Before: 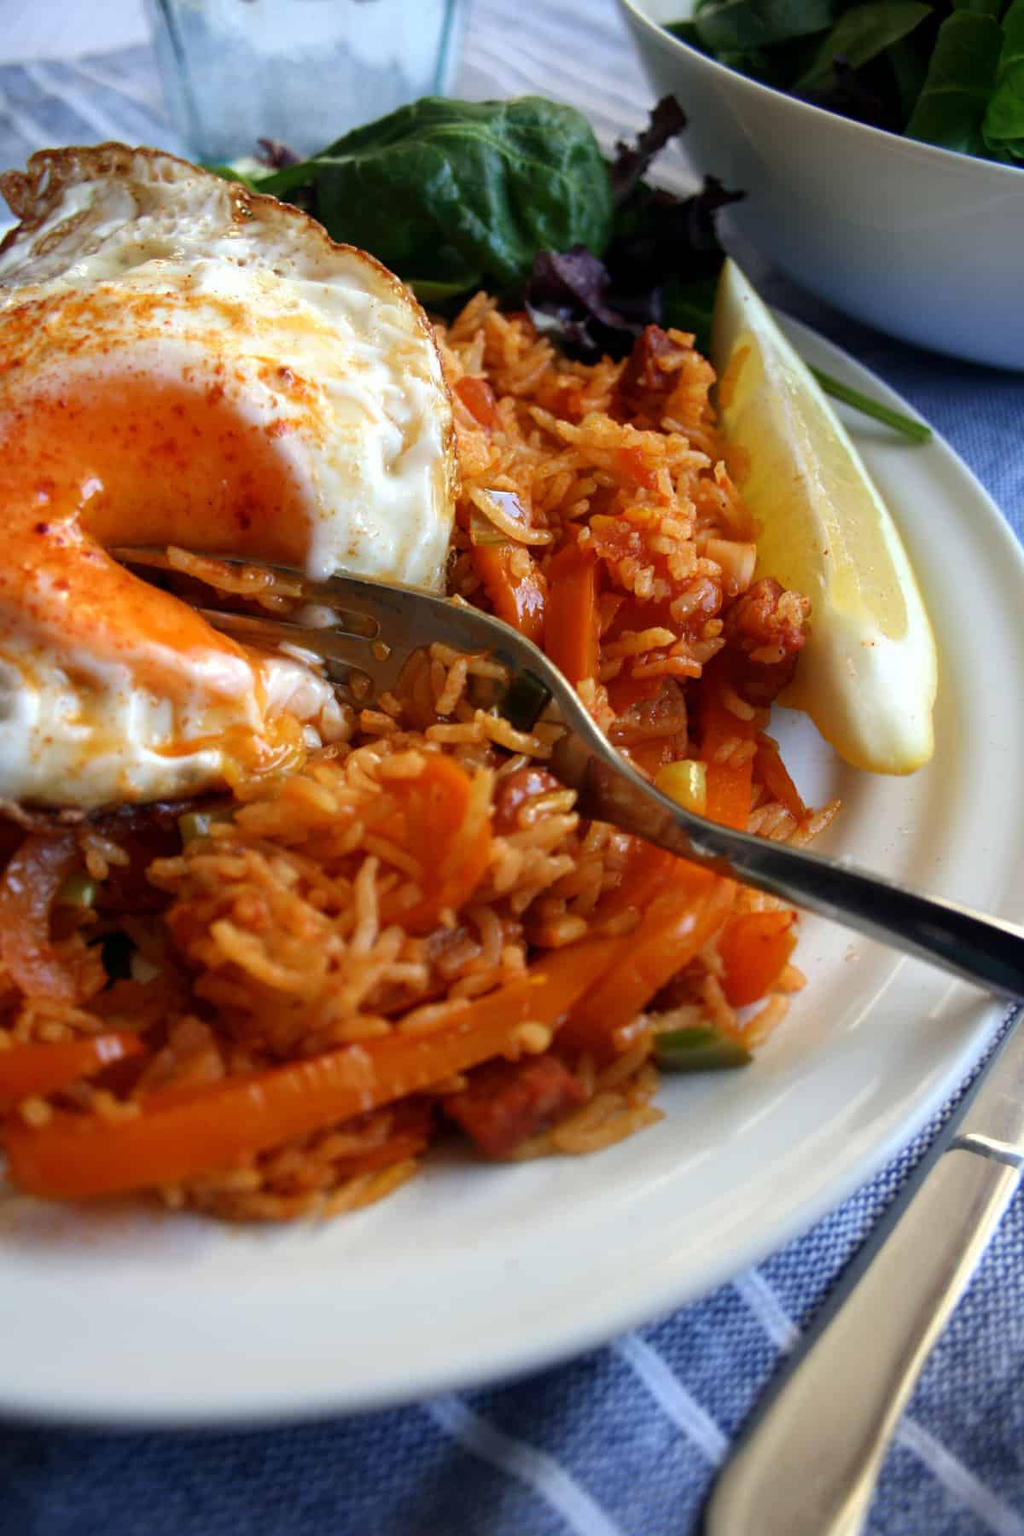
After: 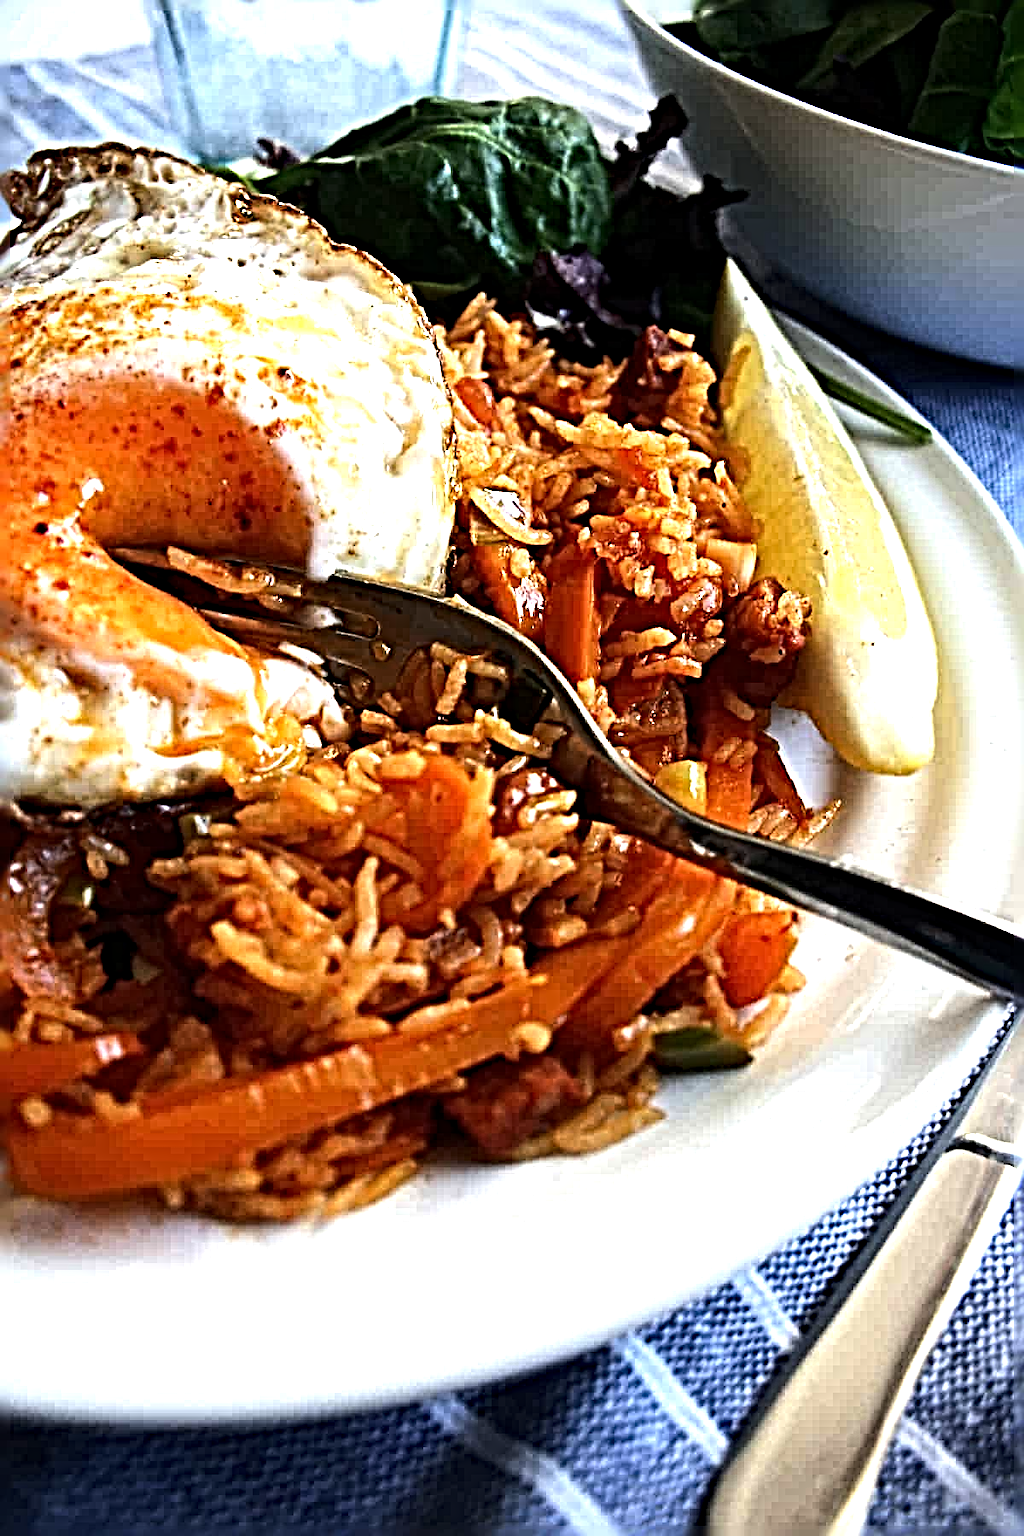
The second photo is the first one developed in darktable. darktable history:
tone equalizer: -8 EV -1.08 EV, -7 EV -1.01 EV, -6 EV -0.867 EV, -5 EV -0.578 EV, -3 EV 0.578 EV, -2 EV 0.867 EV, -1 EV 1.01 EV, +0 EV 1.08 EV, edges refinement/feathering 500, mask exposure compensation -1.57 EV, preserve details no
sharpen: radius 6.3, amount 1.8, threshold 0
